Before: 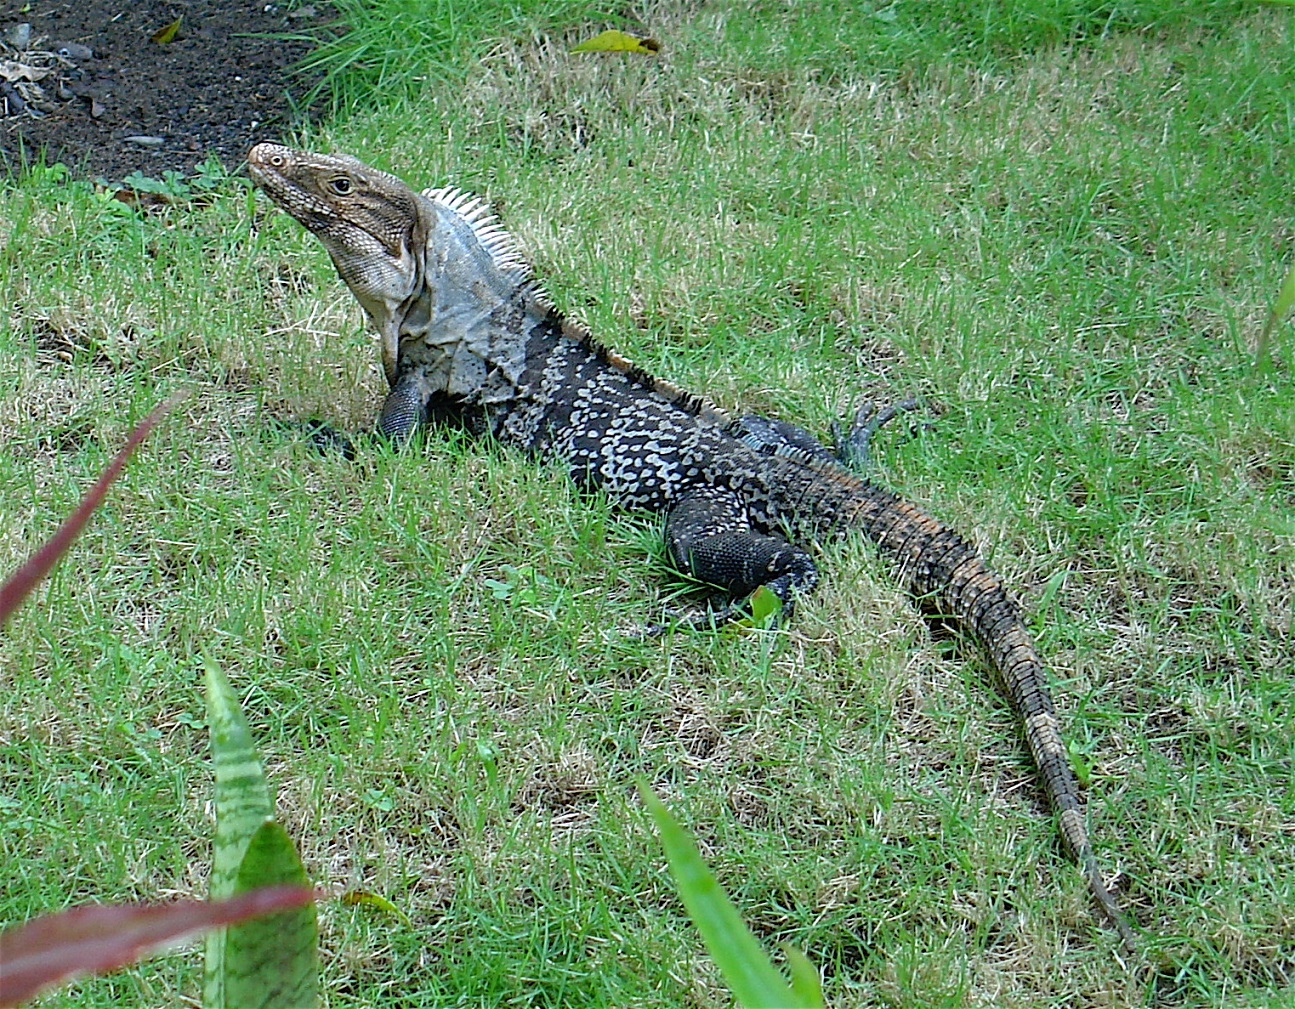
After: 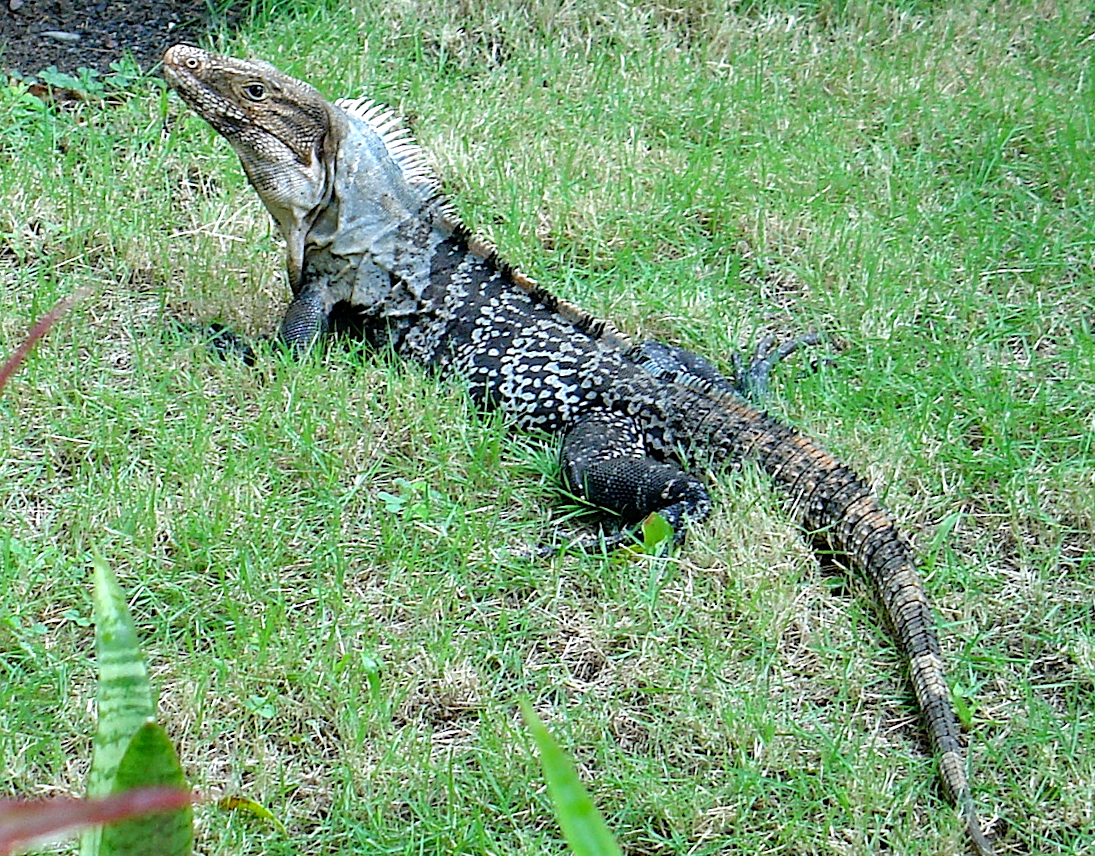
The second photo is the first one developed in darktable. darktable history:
crop and rotate: angle -2.95°, left 5.252%, top 5.186%, right 4.661%, bottom 4.478%
tone equalizer: -8 EV -0.414 EV, -7 EV -0.42 EV, -6 EV -0.295 EV, -5 EV -0.245 EV, -3 EV 0.245 EV, -2 EV 0.348 EV, -1 EV 0.412 EV, +0 EV 0.396 EV
